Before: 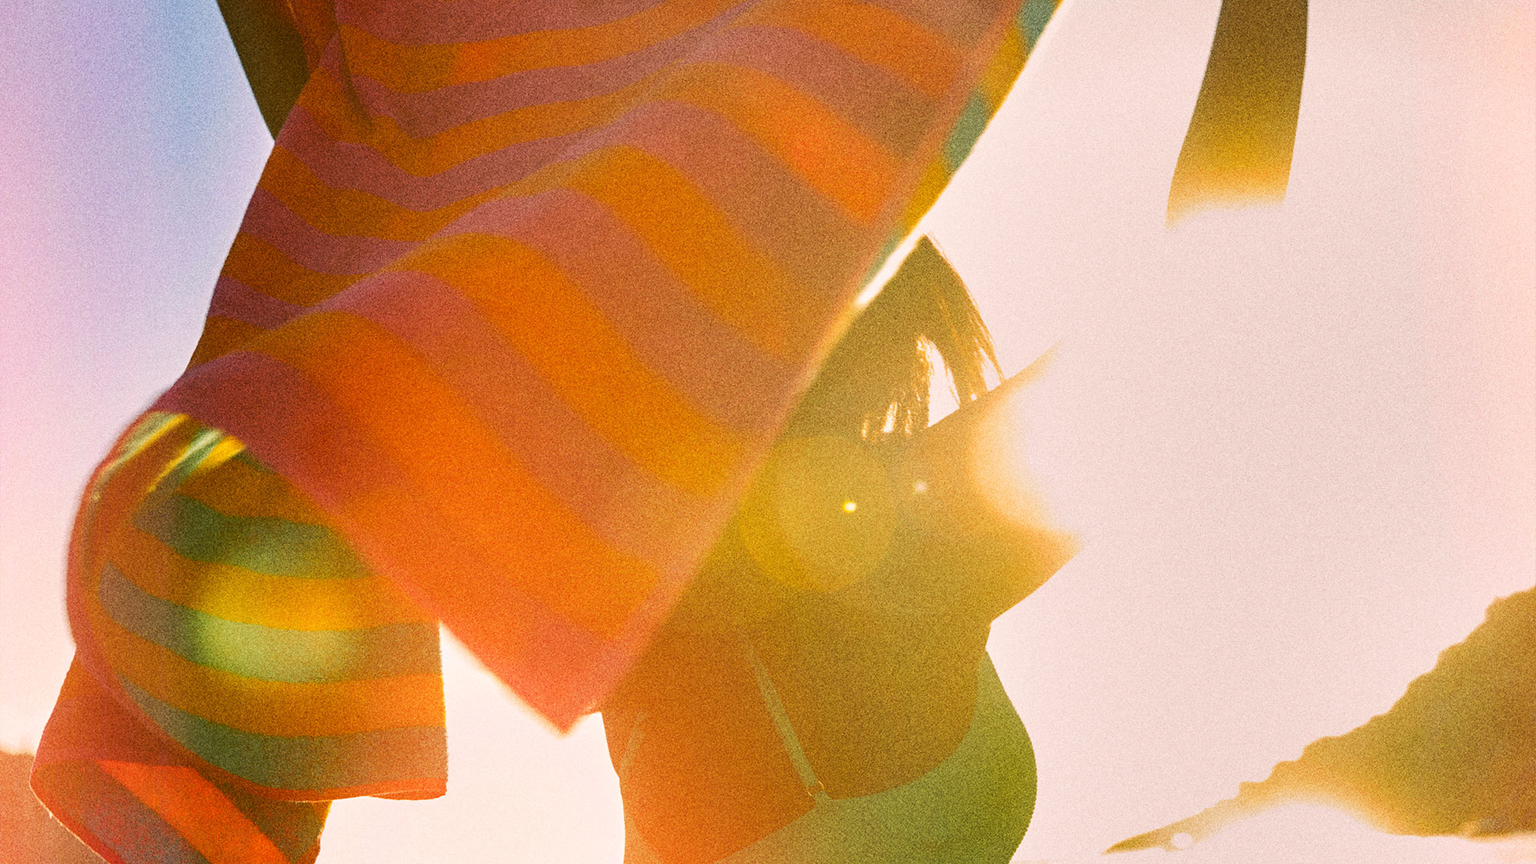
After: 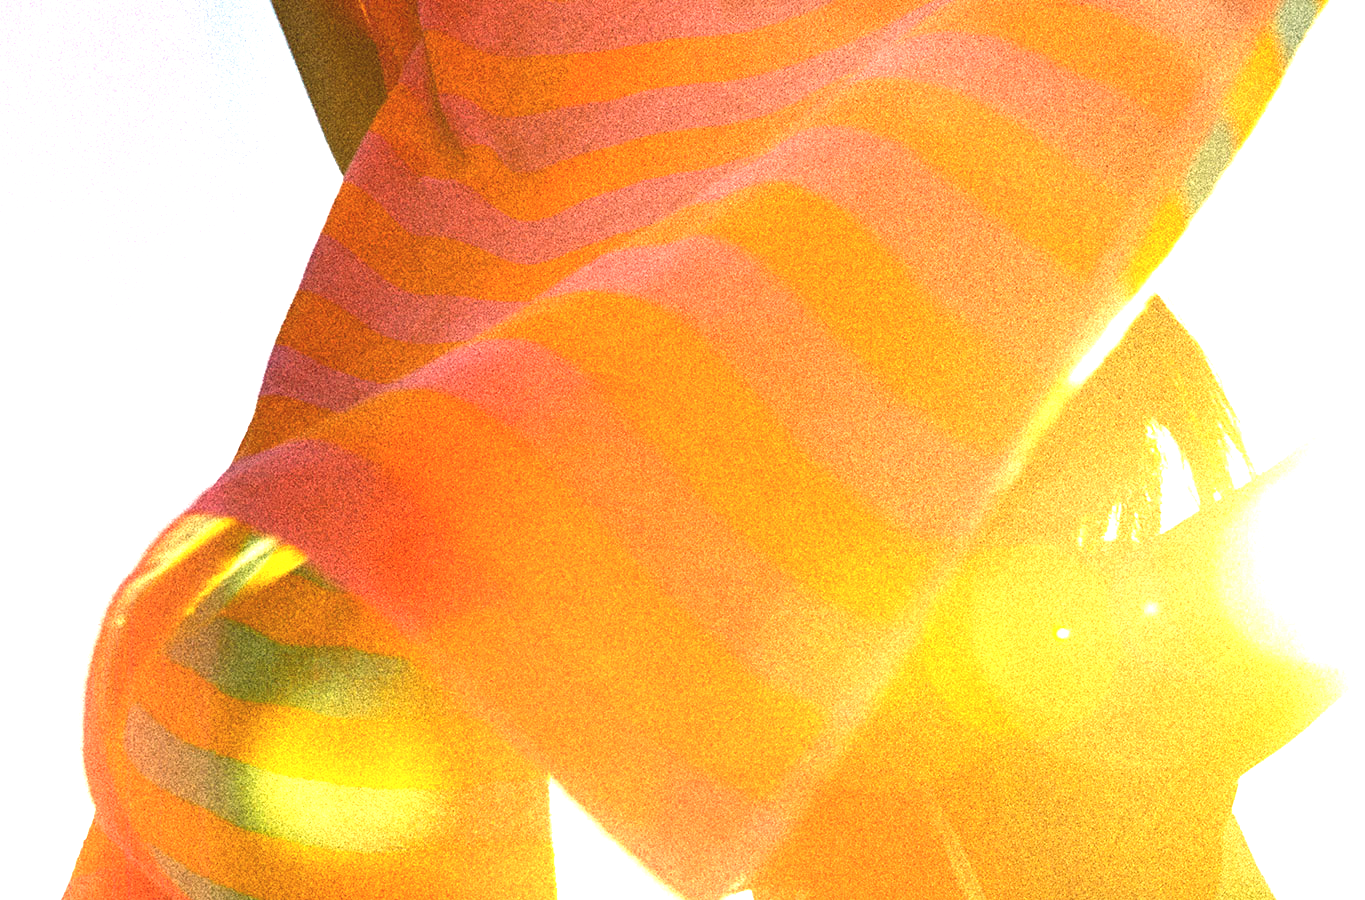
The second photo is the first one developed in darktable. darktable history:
crop: right 28.885%, bottom 16.626%
exposure: black level correction 0, exposure 1.4 EV, compensate highlight preservation false
color balance rgb: shadows lift › hue 87.51°, highlights gain › chroma 1.62%, highlights gain › hue 55.1°, global offset › chroma 0.06%, global offset › hue 253.66°, linear chroma grading › global chroma 0.5%
